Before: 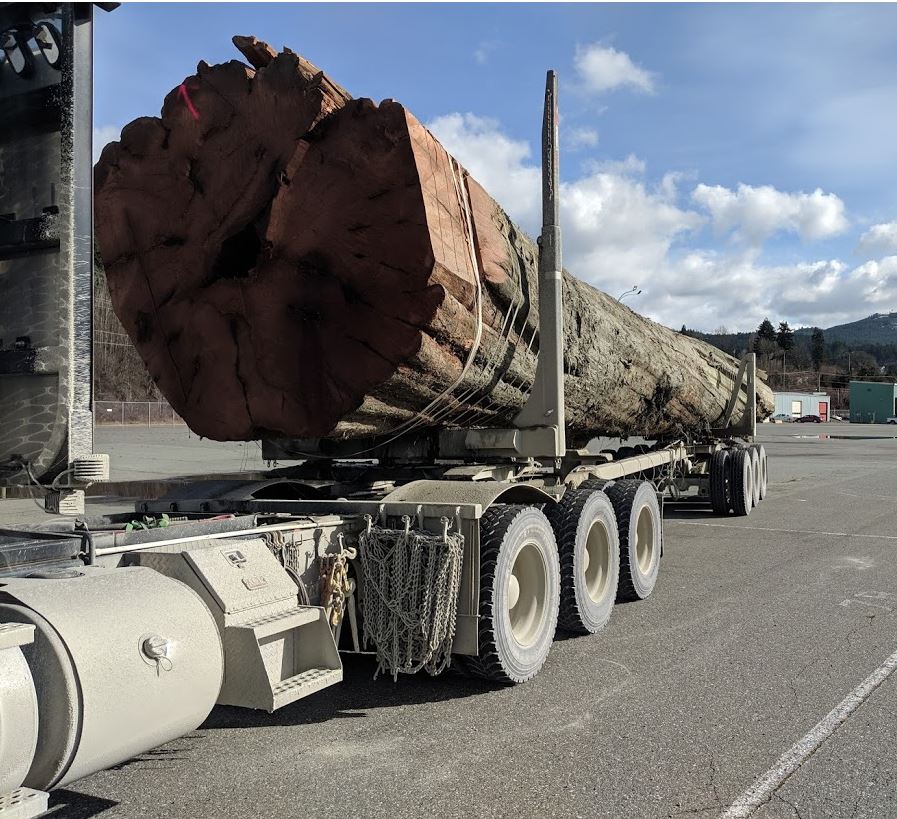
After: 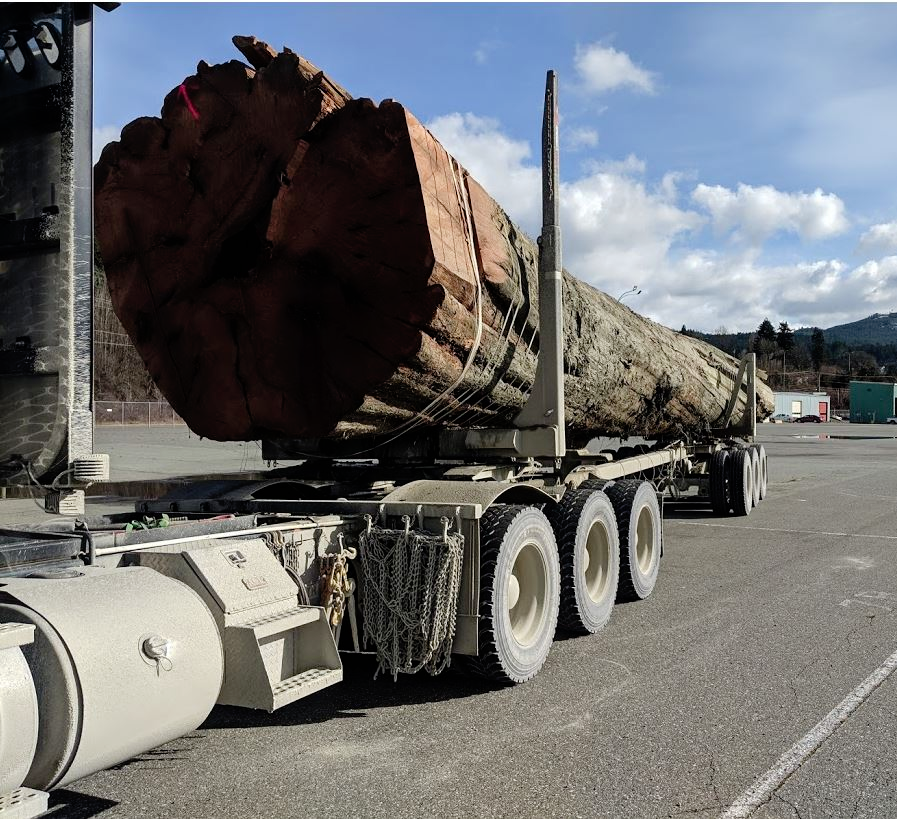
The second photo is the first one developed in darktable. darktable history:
tone curve: curves: ch0 [(0, 0) (0.003, 0.003) (0.011, 0.003) (0.025, 0.007) (0.044, 0.014) (0.069, 0.02) (0.1, 0.03) (0.136, 0.054) (0.177, 0.099) (0.224, 0.156) (0.277, 0.227) (0.335, 0.302) (0.399, 0.375) (0.468, 0.456) (0.543, 0.54) (0.623, 0.625) (0.709, 0.717) (0.801, 0.807) (0.898, 0.895) (1, 1)], preserve colors none
